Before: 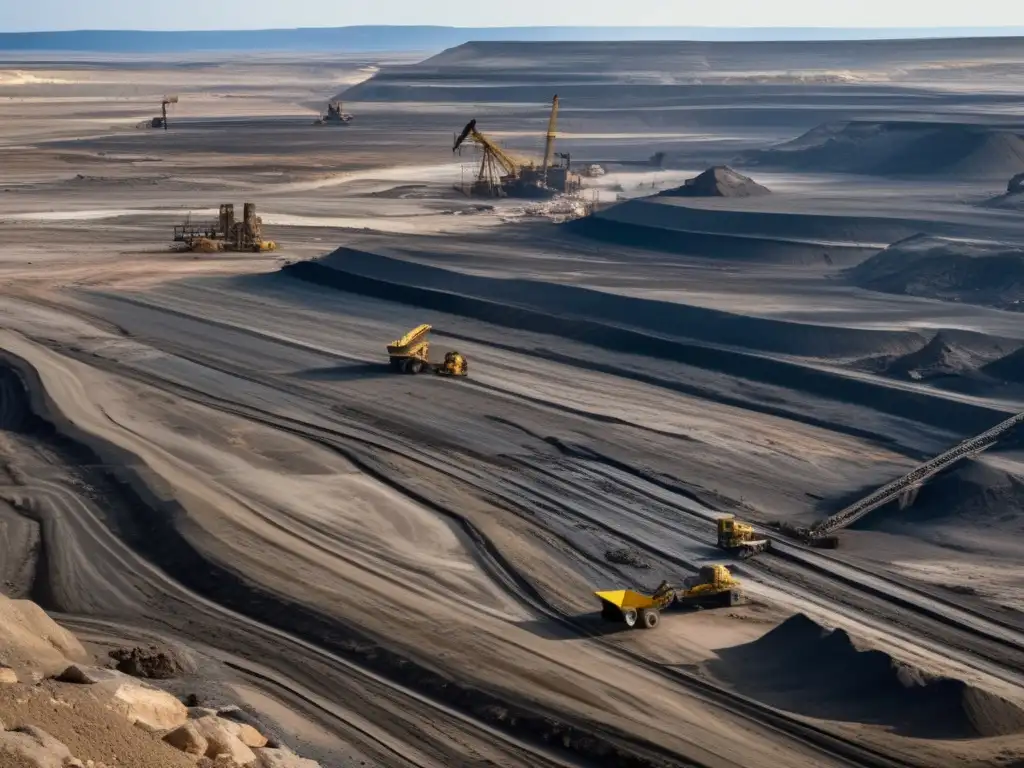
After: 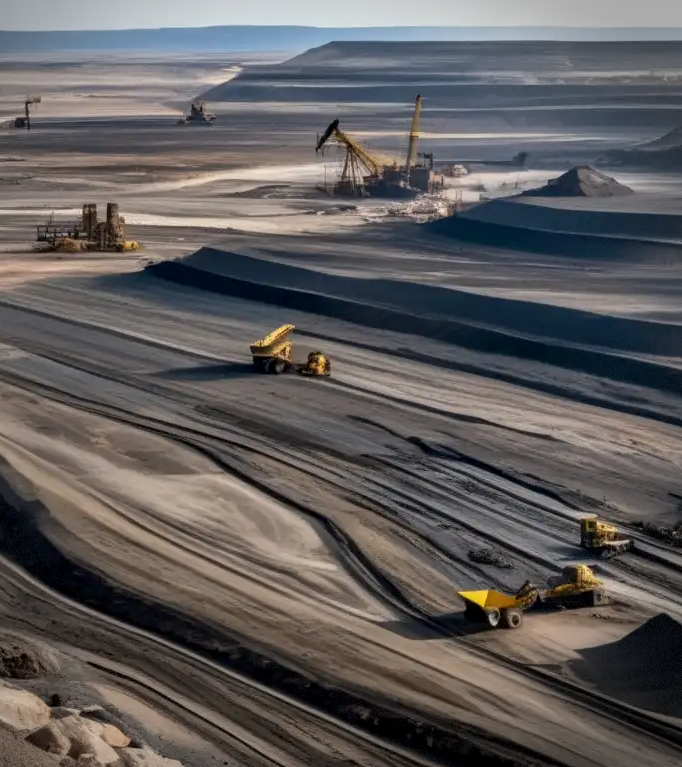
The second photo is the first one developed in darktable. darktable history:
crop and rotate: left 13.406%, right 19.917%
vignetting: center (-0.122, -0.005), dithering 8-bit output
local contrast: on, module defaults
